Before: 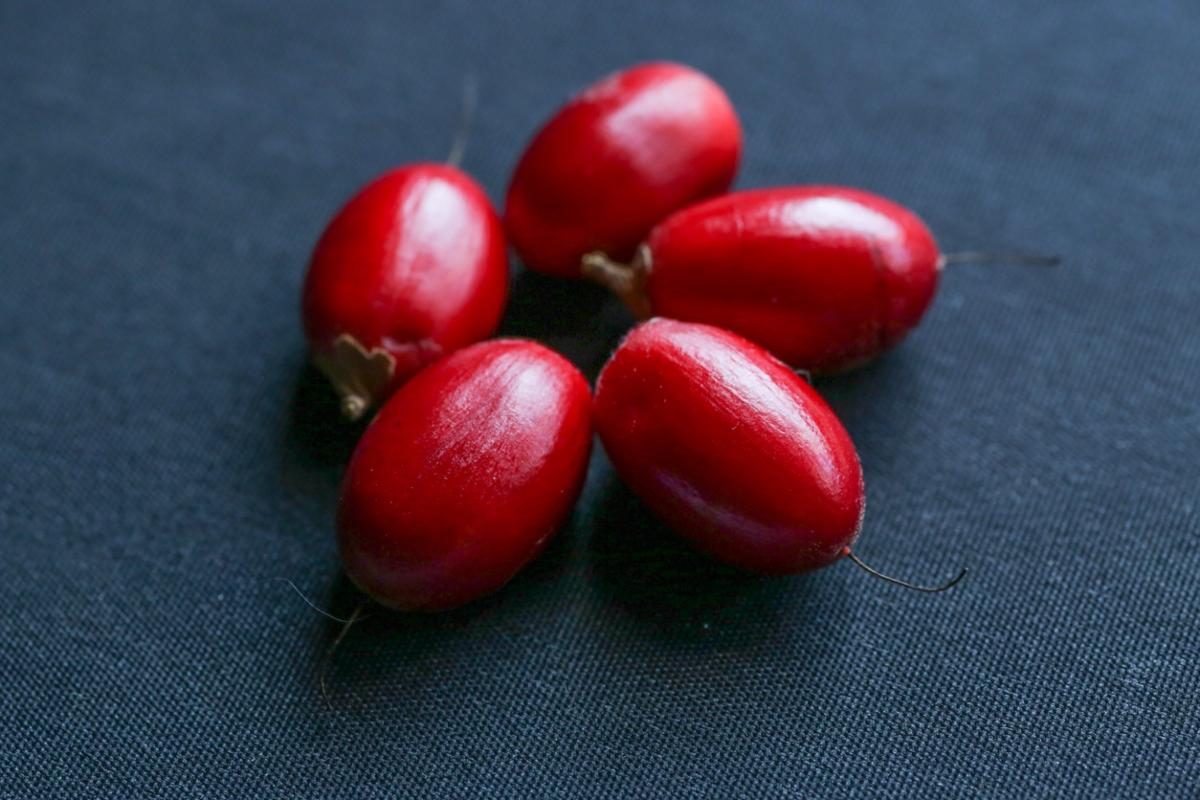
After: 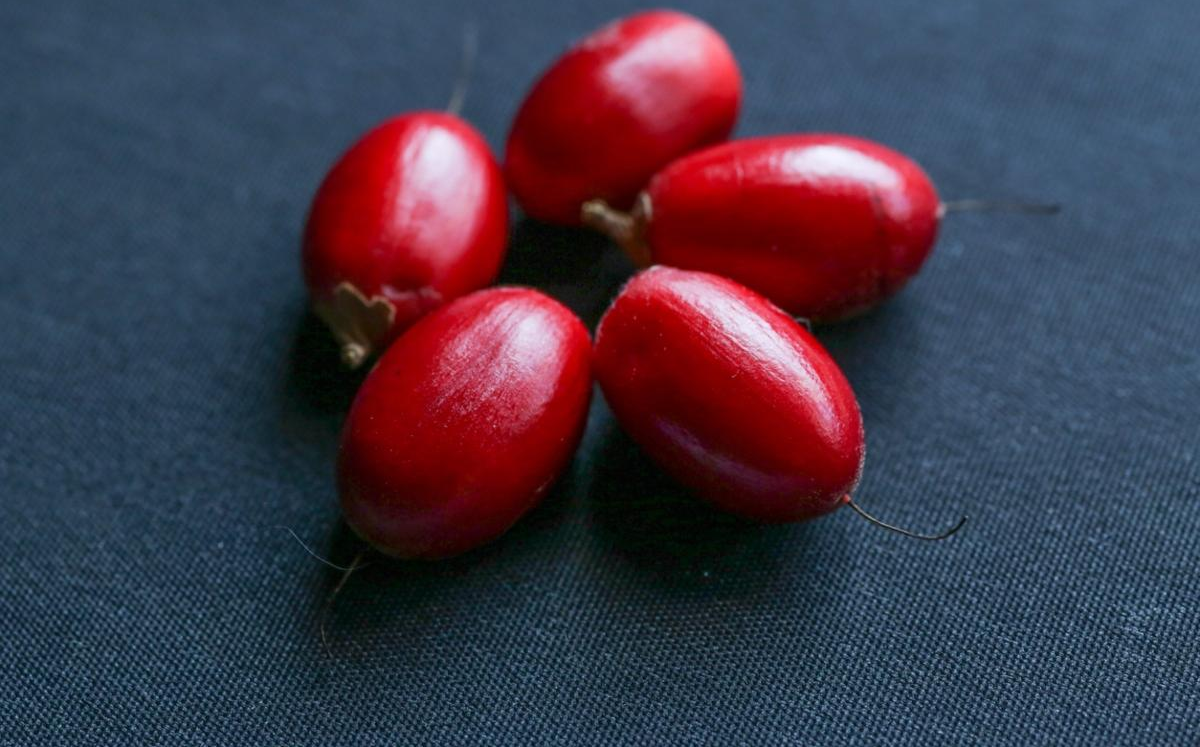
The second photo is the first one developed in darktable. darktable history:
crop and rotate: top 6.529%
